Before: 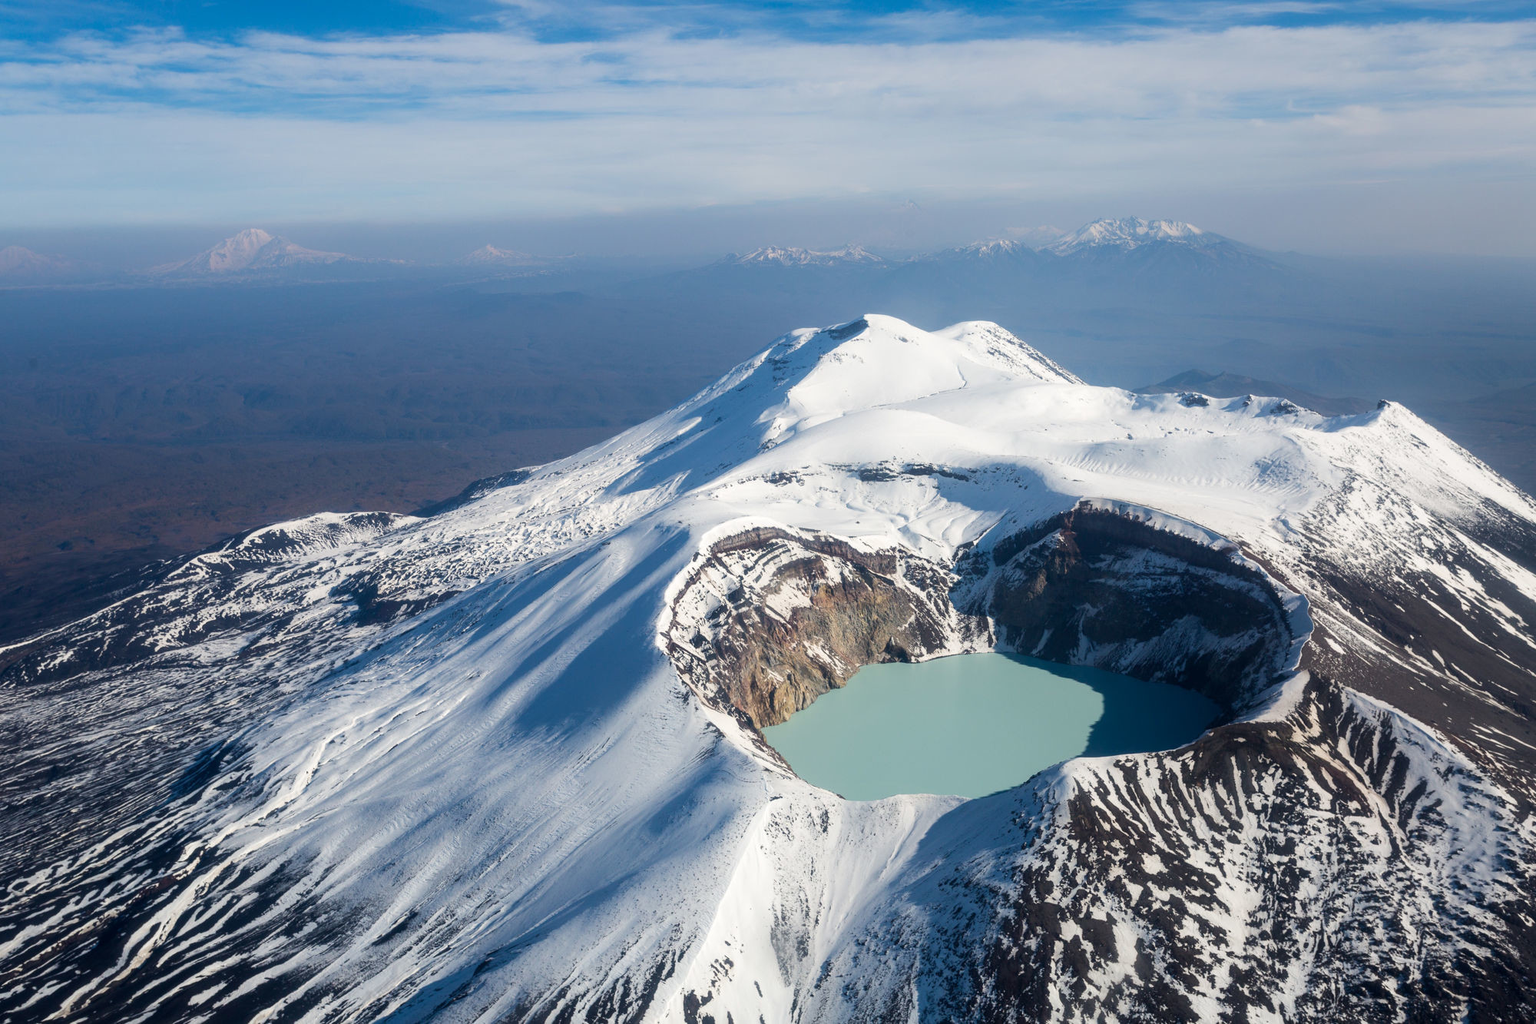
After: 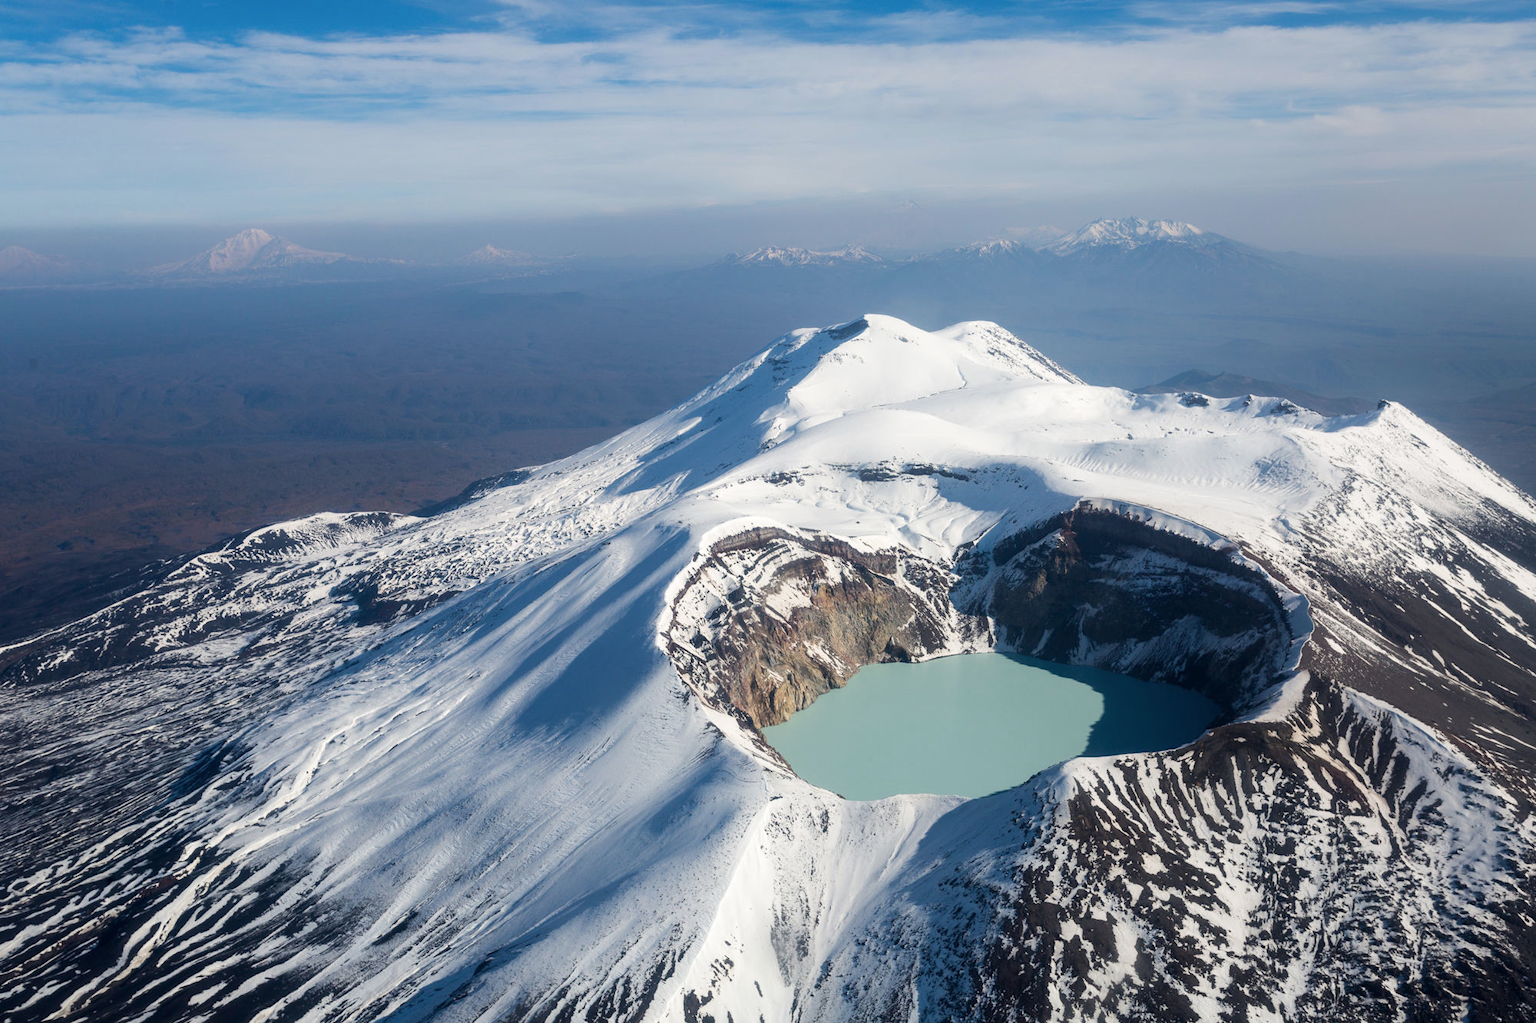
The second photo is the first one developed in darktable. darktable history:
levels: mode automatic, levels [0, 0.374, 0.749]
contrast brightness saturation: saturation -0.054
